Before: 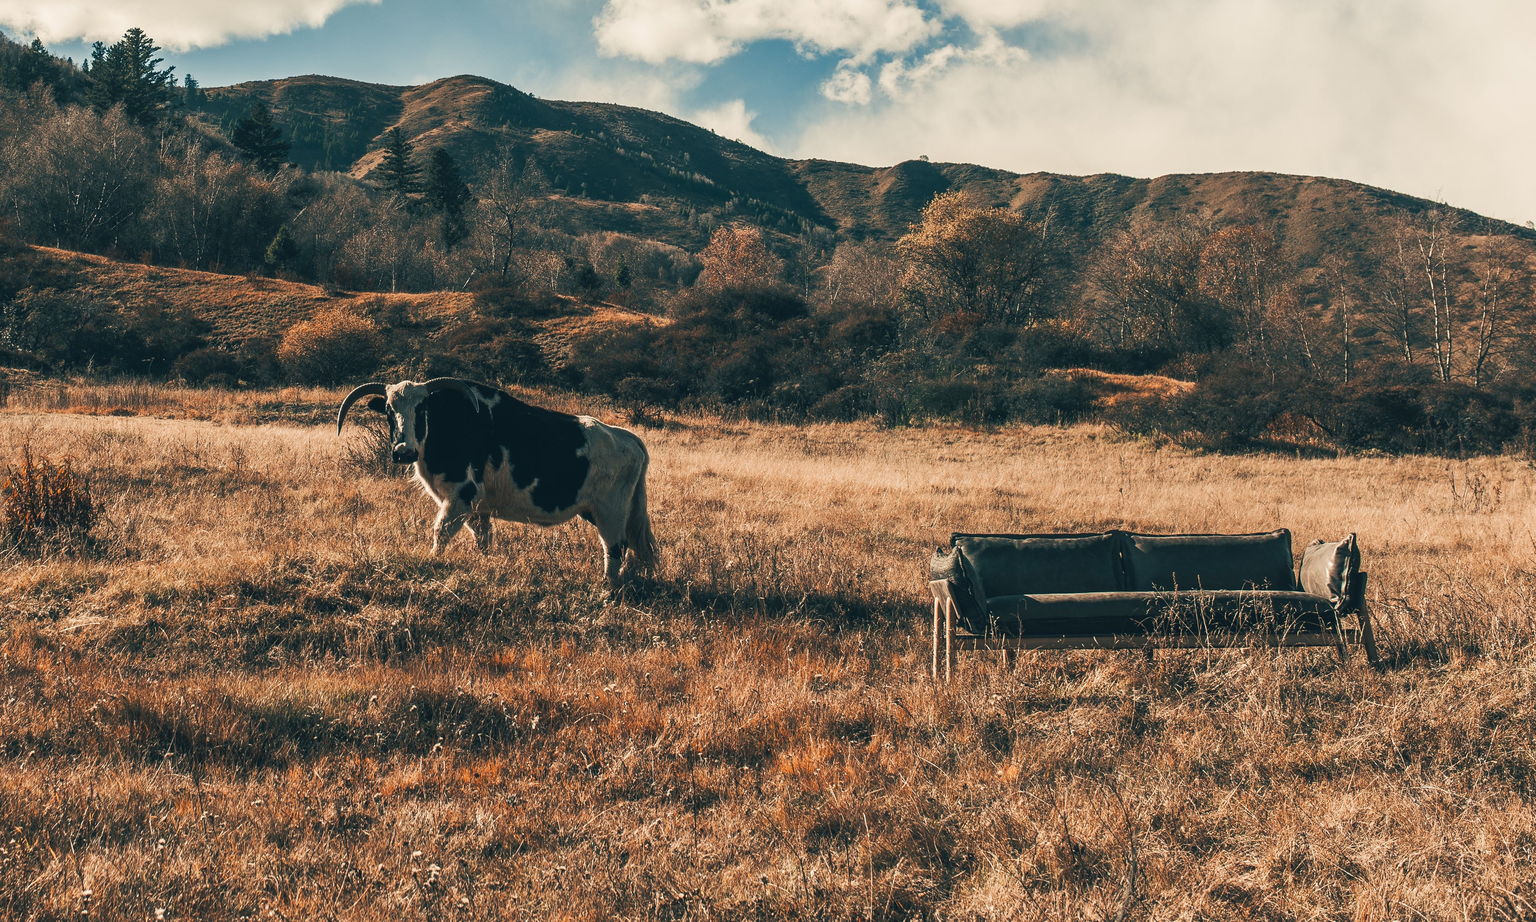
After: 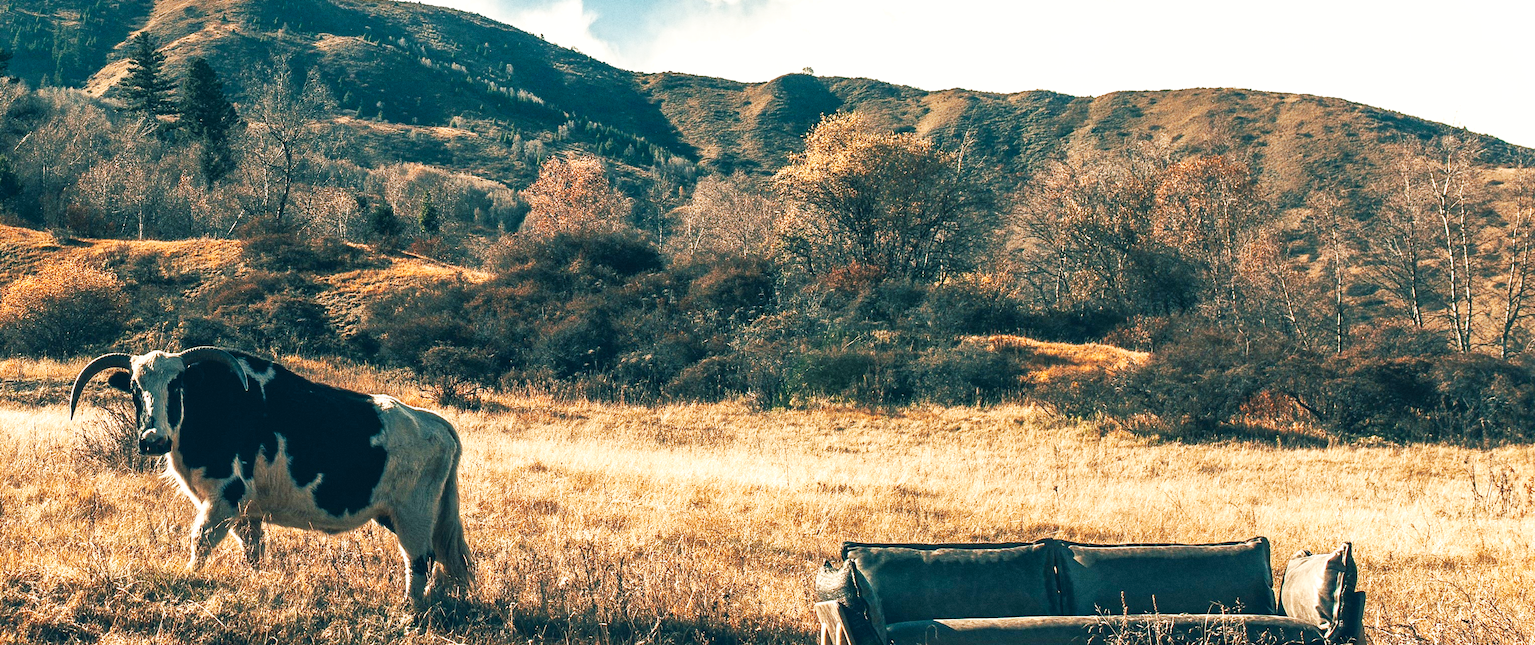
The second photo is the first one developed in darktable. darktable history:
shadows and highlights: on, module defaults
levels: levels [0, 0.492, 0.984]
base curve: curves: ch0 [(0, 0) (0.007, 0.004) (0.027, 0.03) (0.046, 0.07) (0.207, 0.54) (0.442, 0.872) (0.673, 0.972) (1, 1)], preserve colors none
crop: left 18.38%, top 11.092%, right 2.134%, bottom 33.217%
grain: coarseness 0.09 ISO, strength 40%
